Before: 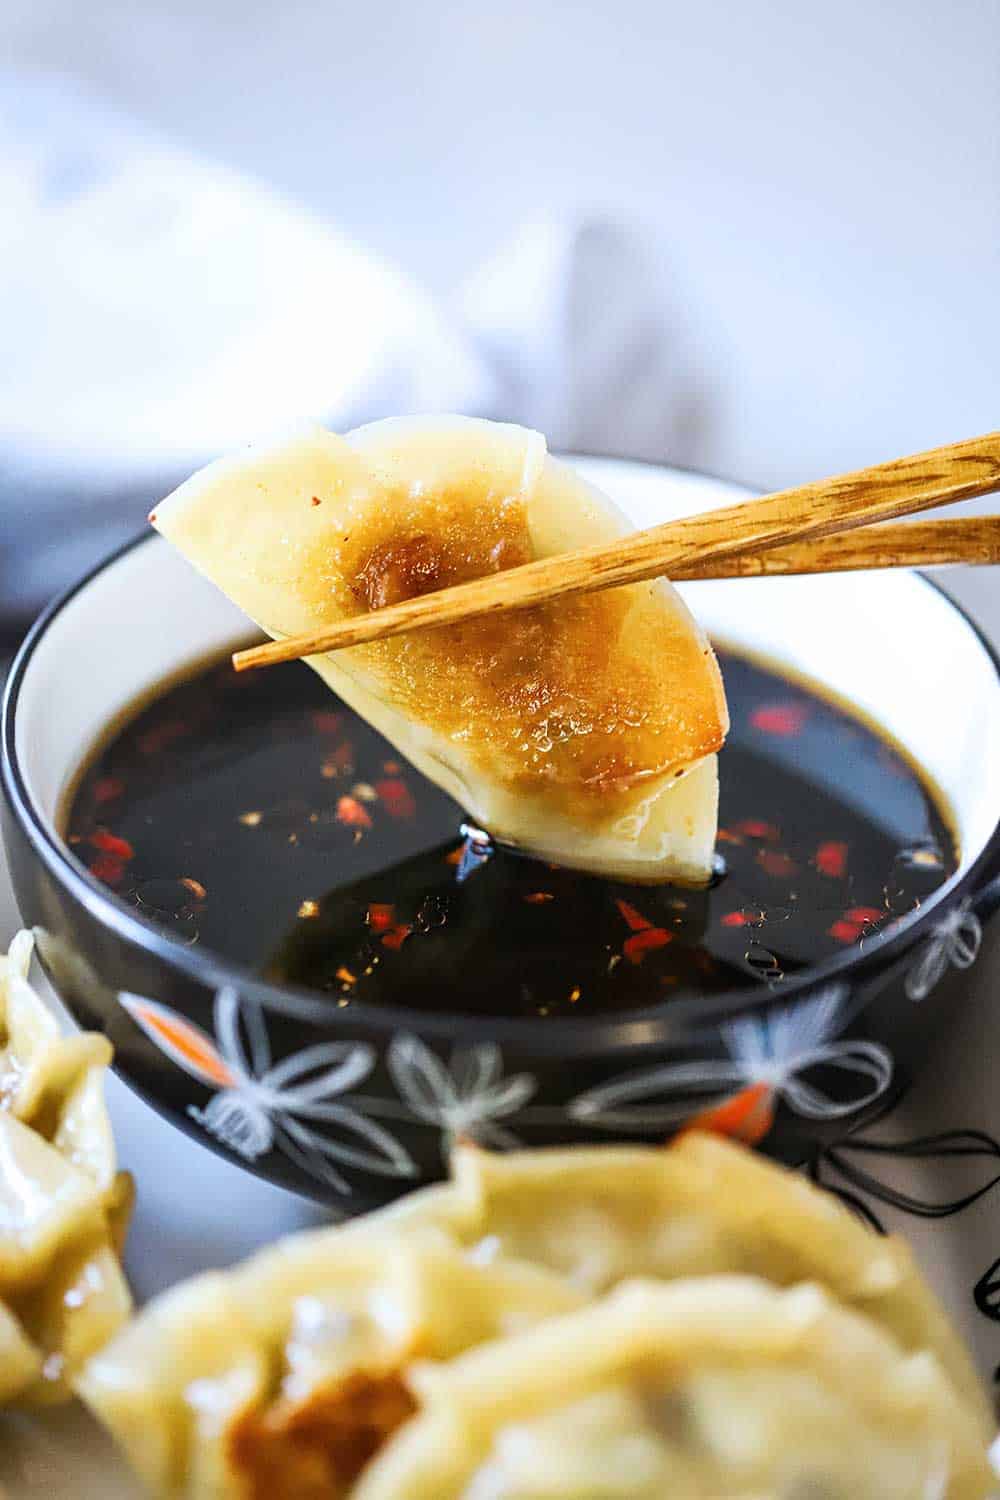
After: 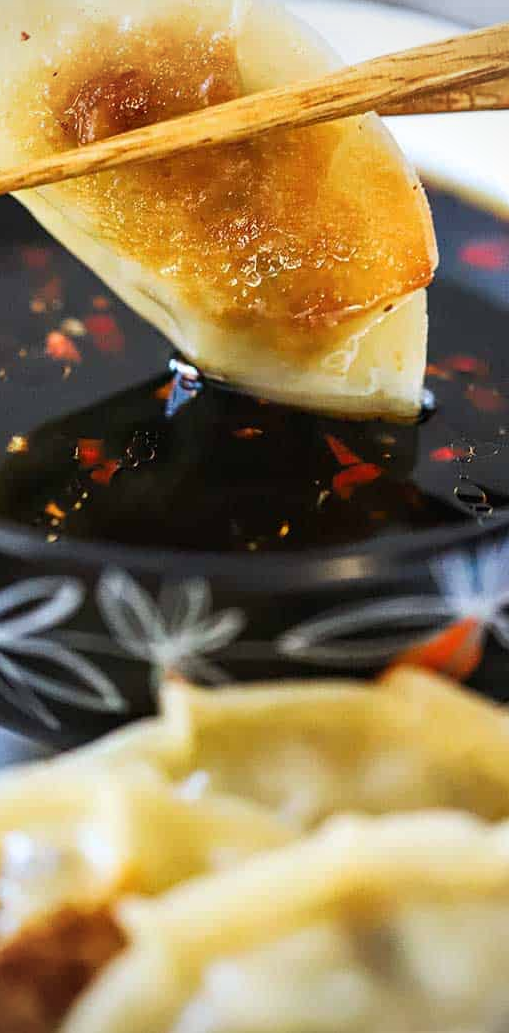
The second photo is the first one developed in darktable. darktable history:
crop and rotate: left 29.199%, top 31.091%, right 19.848%
vignetting: fall-off radius 61.05%
